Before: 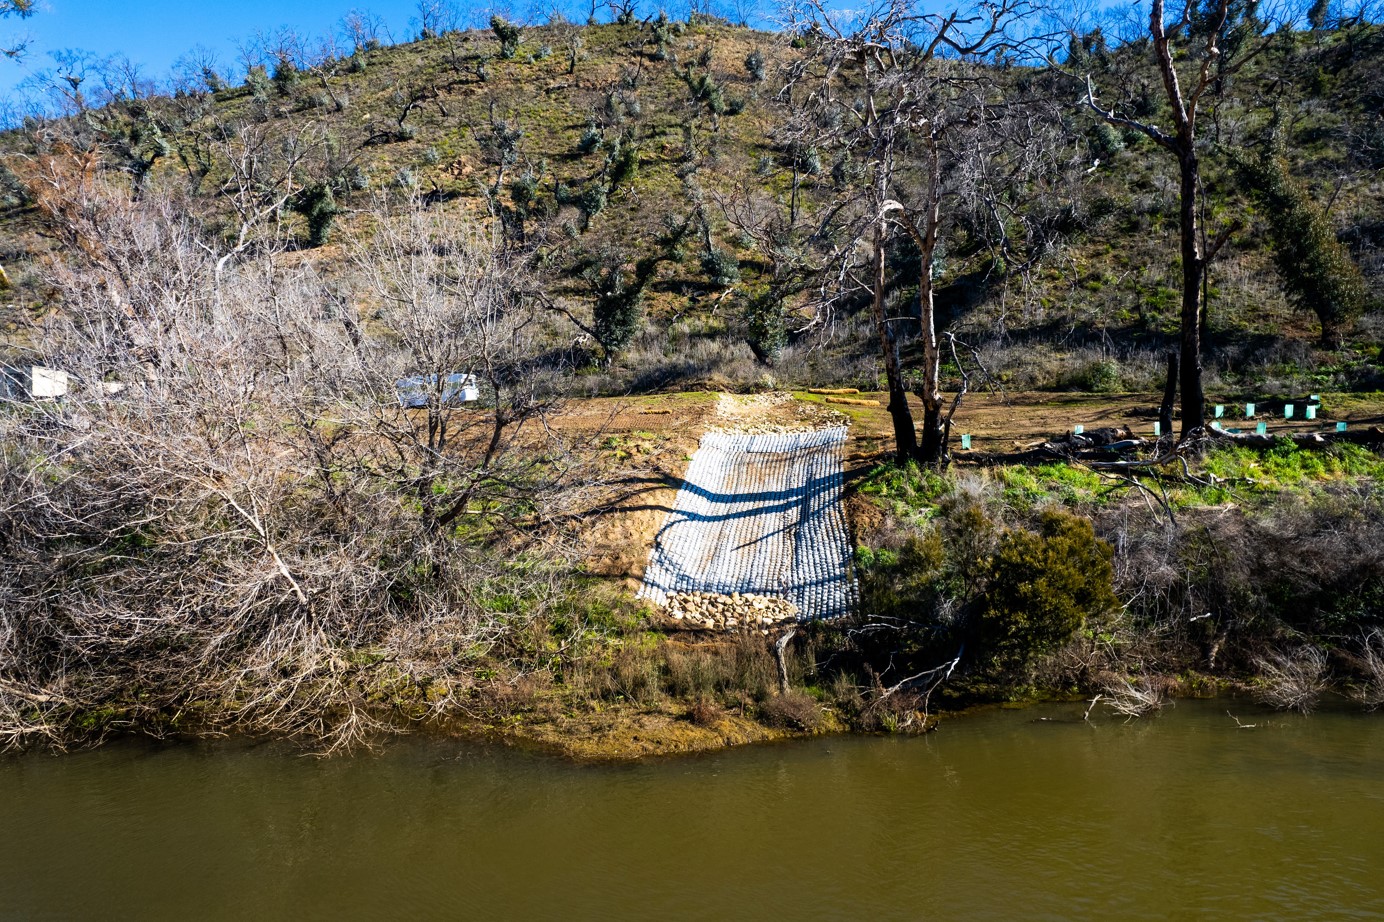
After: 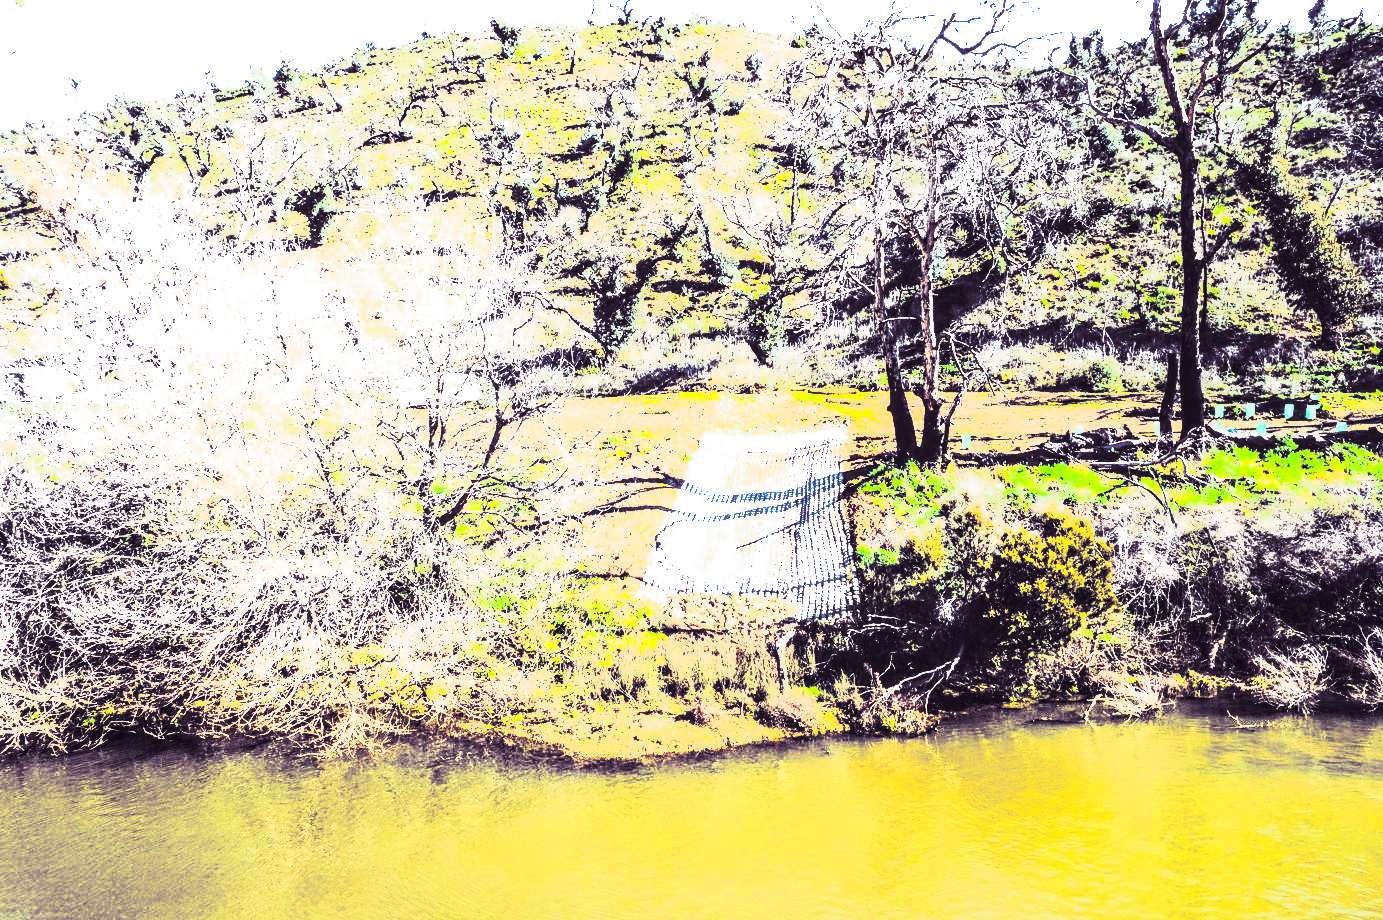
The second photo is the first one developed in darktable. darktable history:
split-toning: shadows › hue 266.4°, shadows › saturation 0.4, highlights › hue 61.2°, highlights › saturation 0.3, compress 0%
crop: top 0.05%, bottom 0.098%
exposure: black level correction 0, exposure 0.9 EV, compensate highlight preservation false
local contrast: on, module defaults
color correction: highlights a* -3.28, highlights b* -6.24, shadows a* 3.1, shadows b* 5.19
base curve: curves: ch0 [(0, 0) (0.018, 0.026) (0.143, 0.37) (0.33, 0.731) (0.458, 0.853) (0.735, 0.965) (0.905, 0.986) (1, 1)]
contrast brightness saturation: contrast 0.83, brightness 0.59, saturation 0.59
